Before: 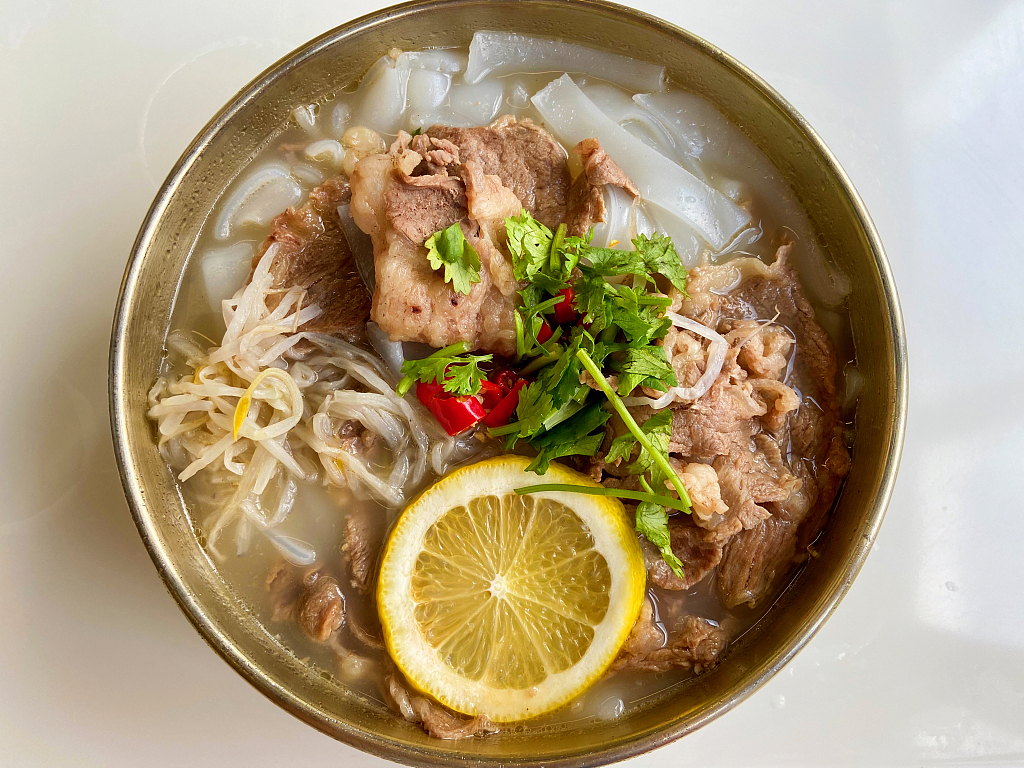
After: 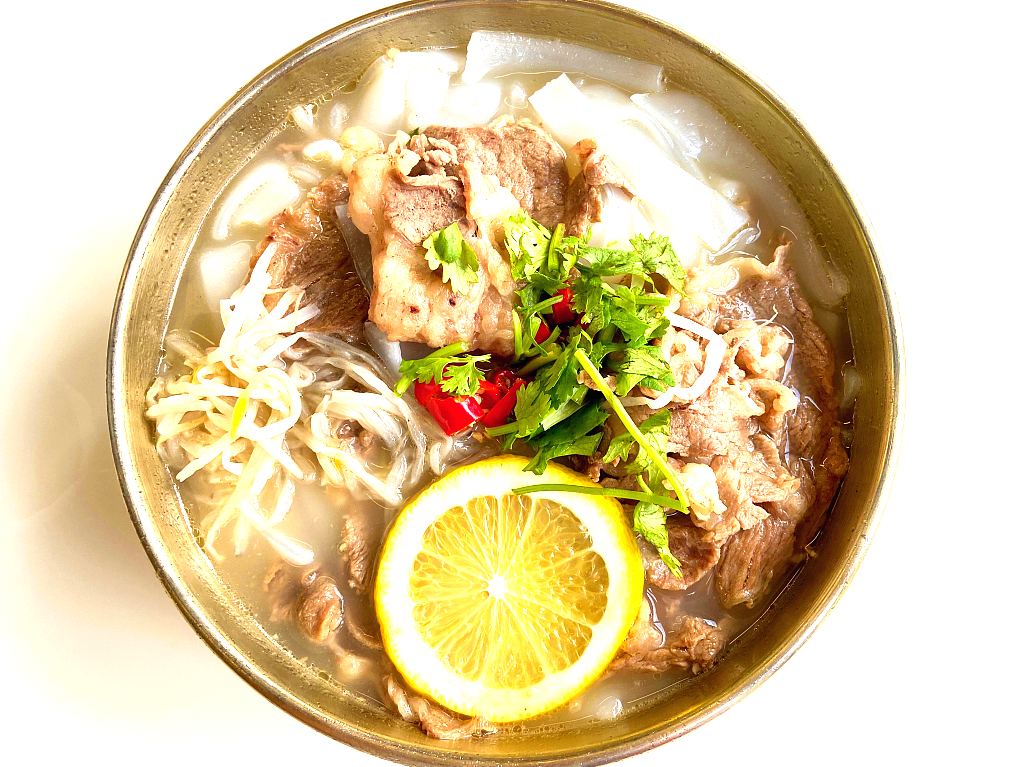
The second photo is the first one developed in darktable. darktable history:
crop and rotate: left 0.2%, bottom 0.007%
exposure: black level correction 0, exposure 1.289 EV, compensate highlight preservation false
